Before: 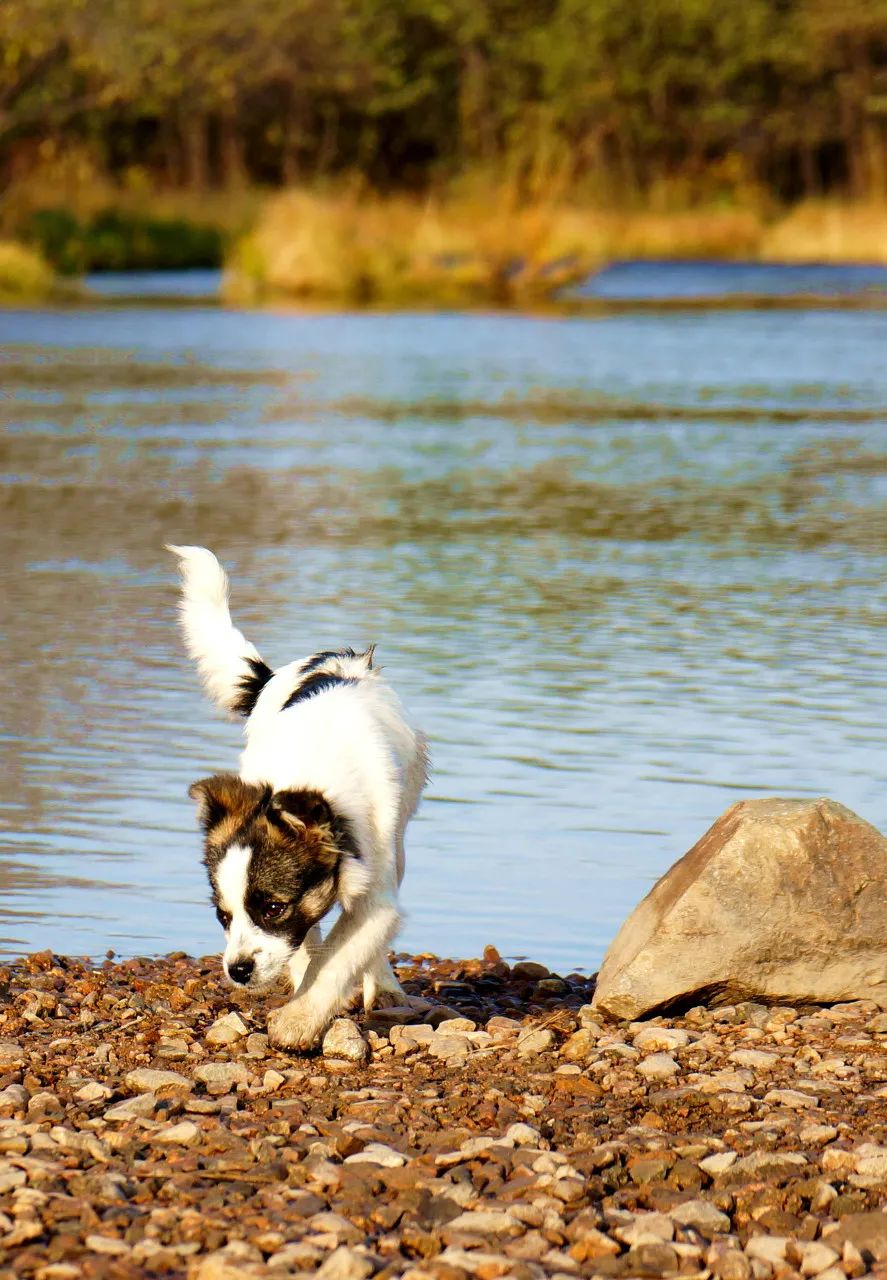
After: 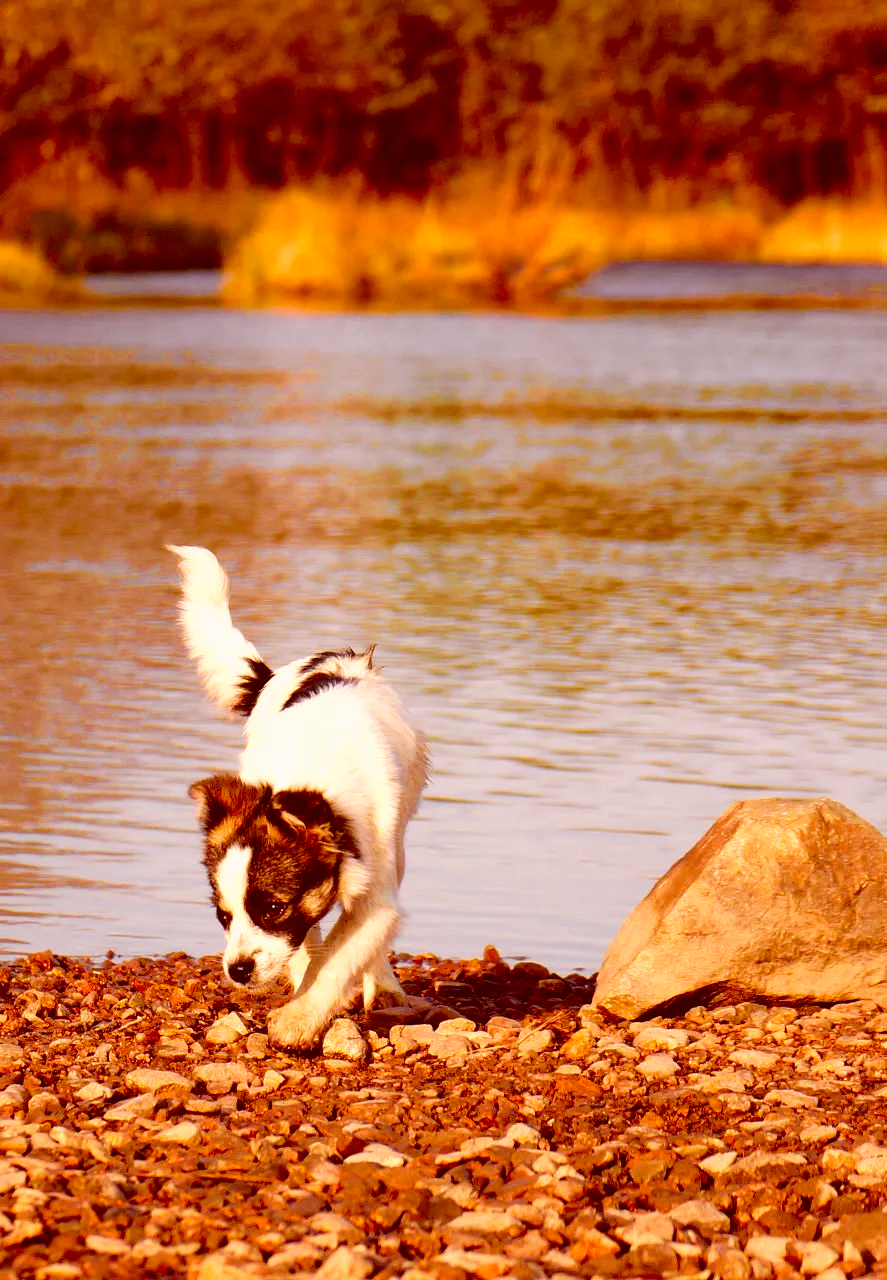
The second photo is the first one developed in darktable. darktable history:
color correction: highlights a* 9.32, highlights b* 8.69, shadows a* 39.73, shadows b* 39.91, saturation 0.777
color zones: curves: ch0 [(0.224, 0.526) (0.75, 0.5)]; ch1 [(0.055, 0.526) (0.224, 0.761) (0.377, 0.526) (0.75, 0.5)]
